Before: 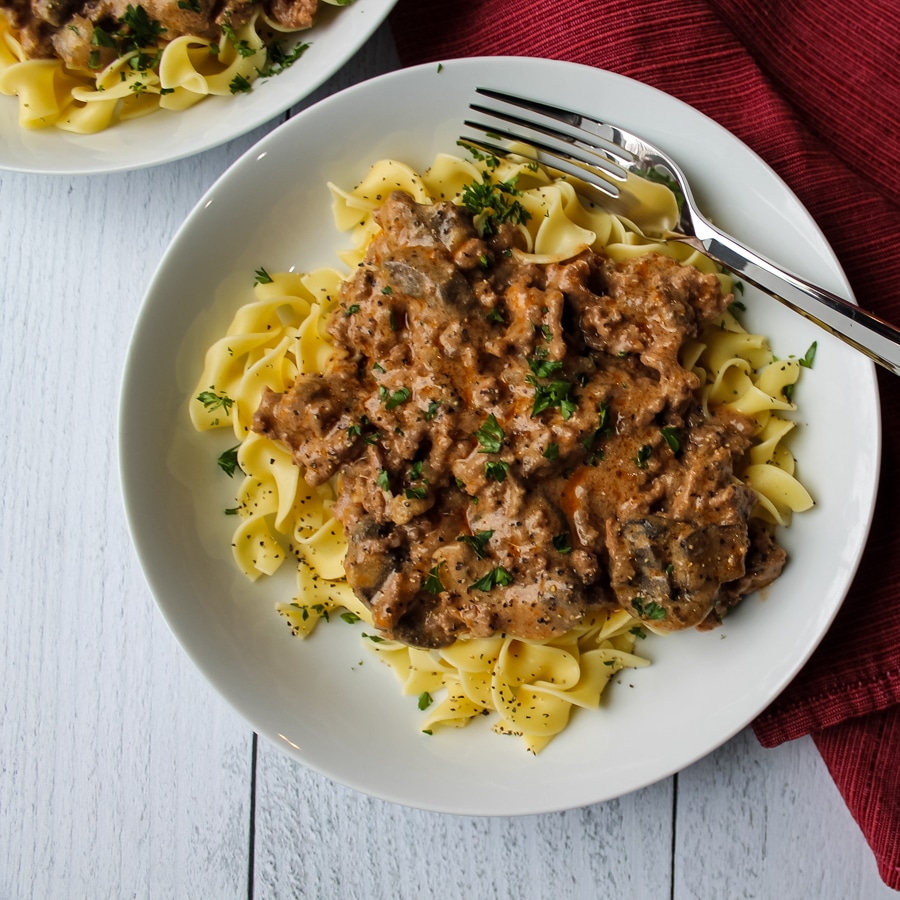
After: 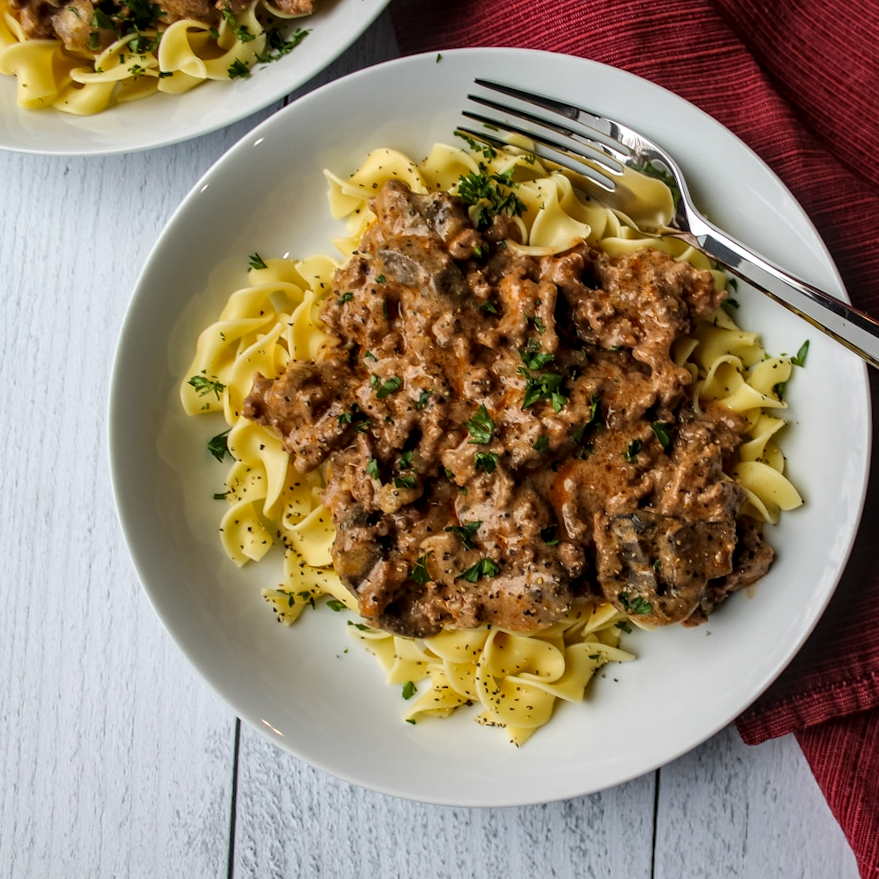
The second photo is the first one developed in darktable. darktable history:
crop and rotate: angle -1.35°
local contrast: detail 130%
